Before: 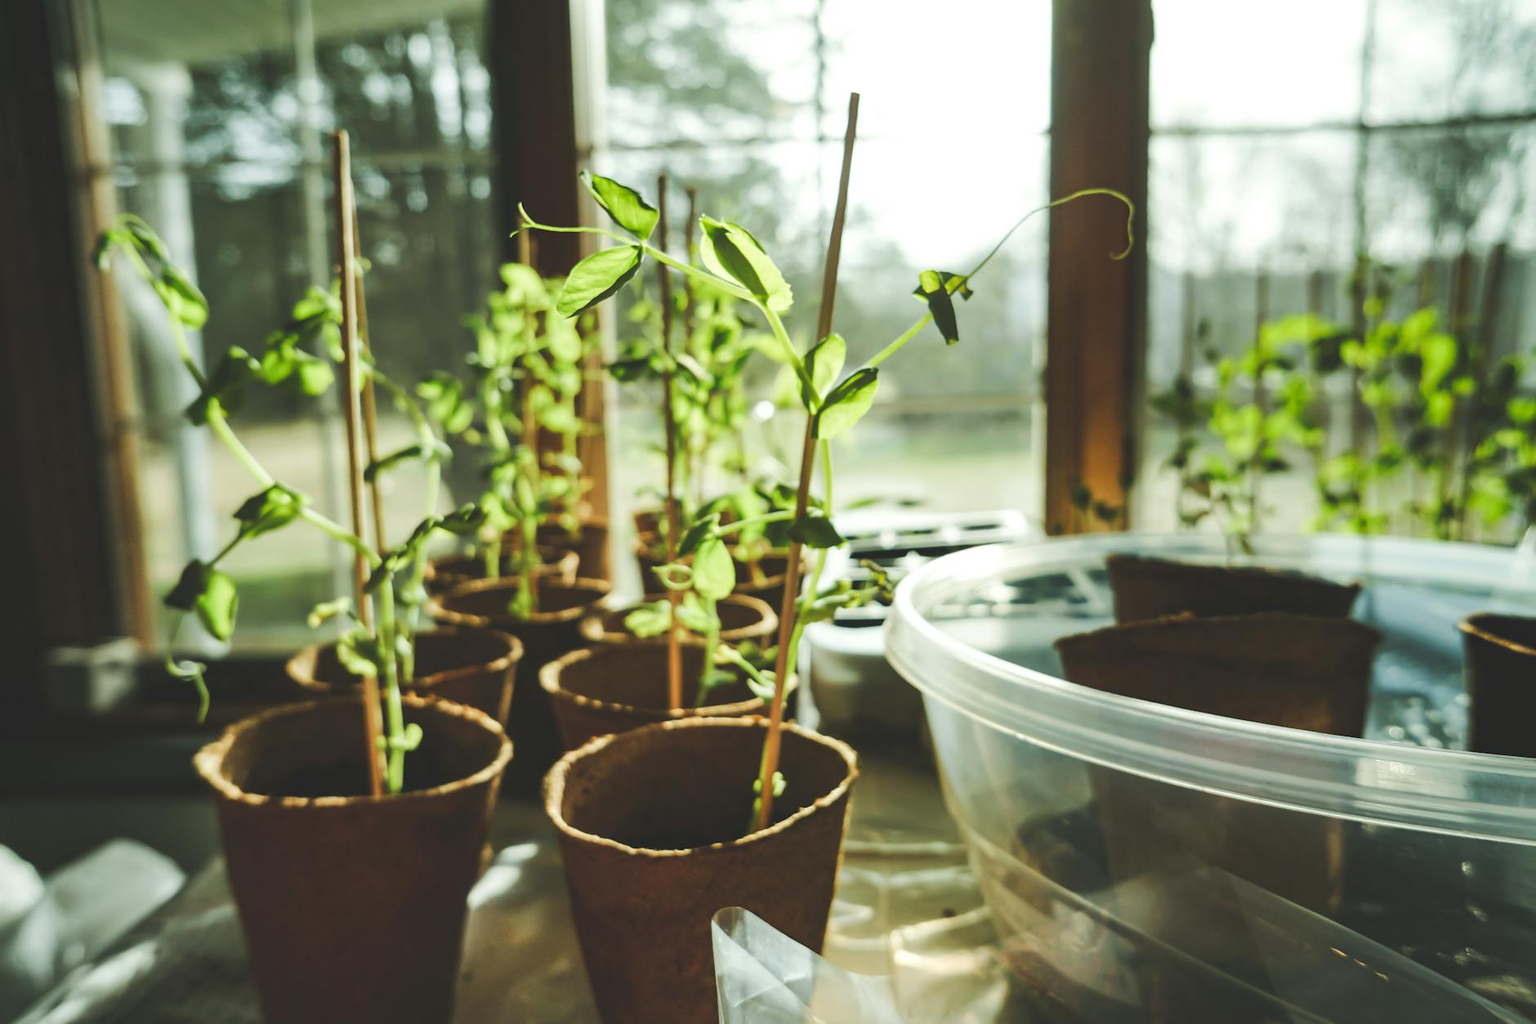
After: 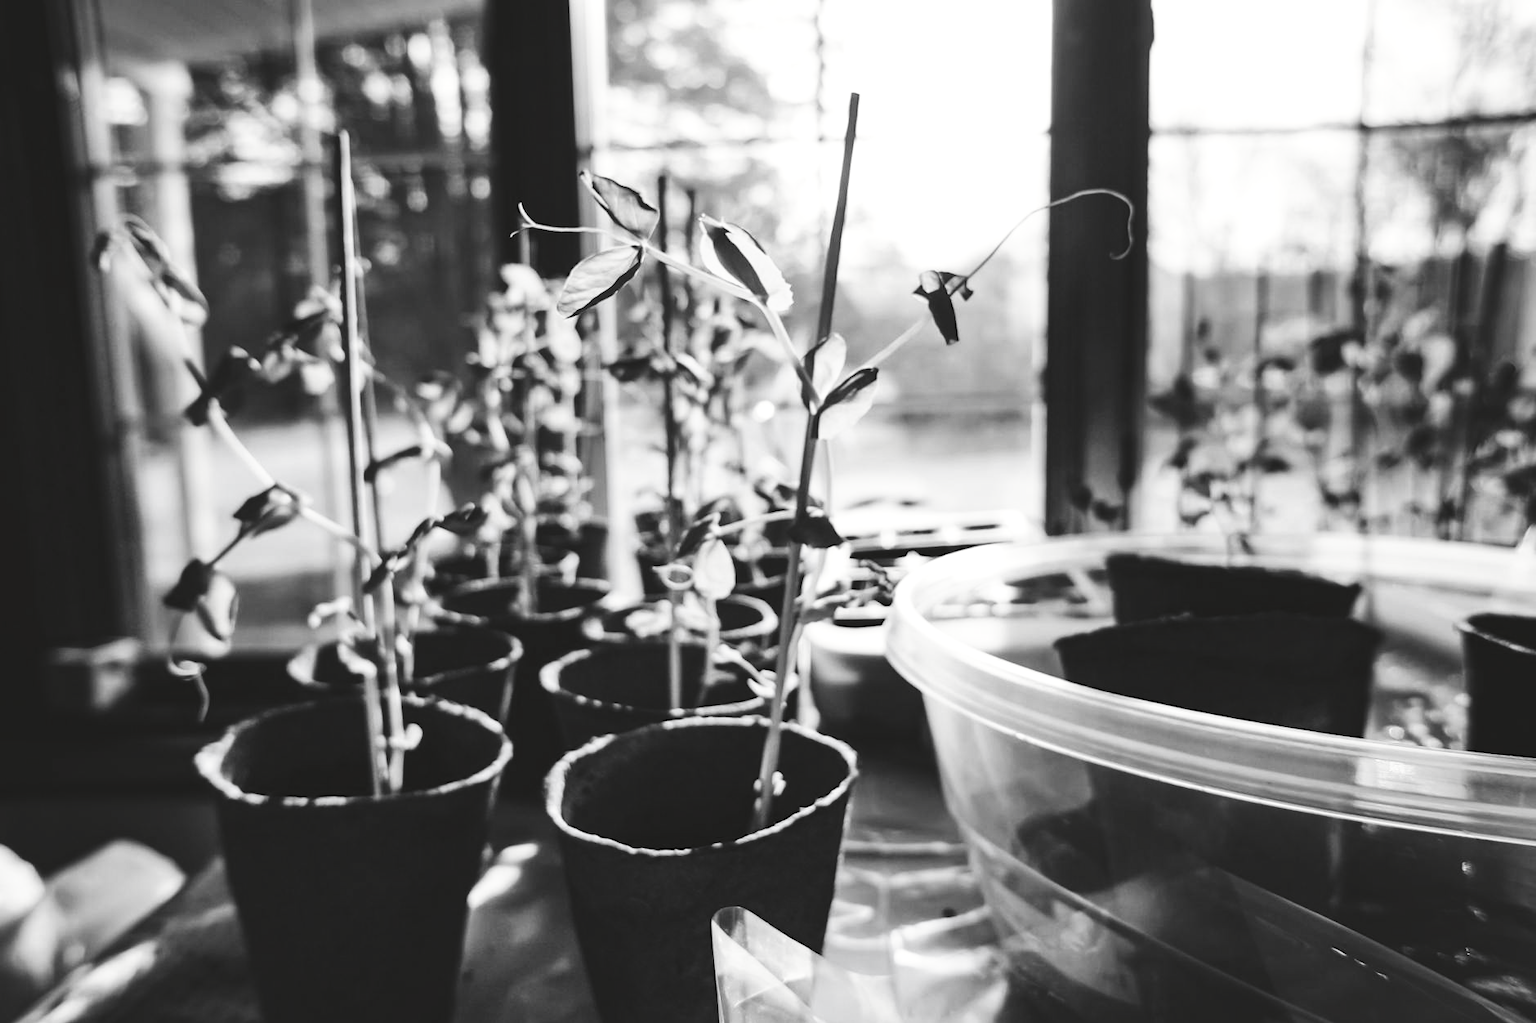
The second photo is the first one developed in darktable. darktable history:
tone curve: curves: ch0 [(0, 0) (0.003, 0.047) (0.011, 0.047) (0.025, 0.049) (0.044, 0.051) (0.069, 0.055) (0.1, 0.066) (0.136, 0.089) (0.177, 0.12) (0.224, 0.155) (0.277, 0.205) (0.335, 0.281) (0.399, 0.37) (0.468, 0.47) (0.543, 0.574) (0.623, 0.687) (0.709, 0.801) (0.801, 0.89) (0.898, 0.963) (1, 1)], preserve colors none
color look up table: target L [88.82, 98.62, 88.82, 100, 88.12, 62.72, 63.98, 60.43, 52.8, 66.24, 33.74, 200.46, 87.05, 76.61, 75.52, 64.48, 63.98, 63.98, 53.68, 48.84, 54.76, 47.77, 36.15, 21.7, 22.62, 100, 88.82, 81.69, 81.33, 65.74, 82.41, 80.24, 58.38, 61.96, 79.88, 56.83, 26.65, 35.16, 17.53, 5.464, 89.53, 84.91, 82.41, 67.24, 59.66, 48.84, 40.73, 27.53, 23.52], target a [-0.001, -0.655, -0.001, -0.097, -0.002, 0.001 ×6, 0, 0, 0.001, 0, 0.001 ×5, 0, 0.001, 0, 0, 0, -0.097, -0.001, -0.001, 0, 0.001, -0.002, -0.001, 0.001, 0.001, 0, 0.001, 0, 0.001, 0, -0.3, -0.003, 0, -0.002, 0.001 ×4, 0, 0], target b [0.002, 8.42, 0.002, 1.213, 0.025, -0.005 ×6, 0, 0.002, -0.005, 0.002, -0.005, -0.005, -0.005, -0.003, -0.007, 0, -0.005, -0.001, -0.002, 0.004, 1.213, 0.002, 0.003, 0.002, -0.005, 0.024, 0.003, -0.005, -0.005, 0.002, -0.005, -0.002, -0.005, -0.002, 3.697, 0.025, 0.002, 0.024, -0.005, -0.005, -0.007, -0.005, -0.002, -0.002], num patches 49
